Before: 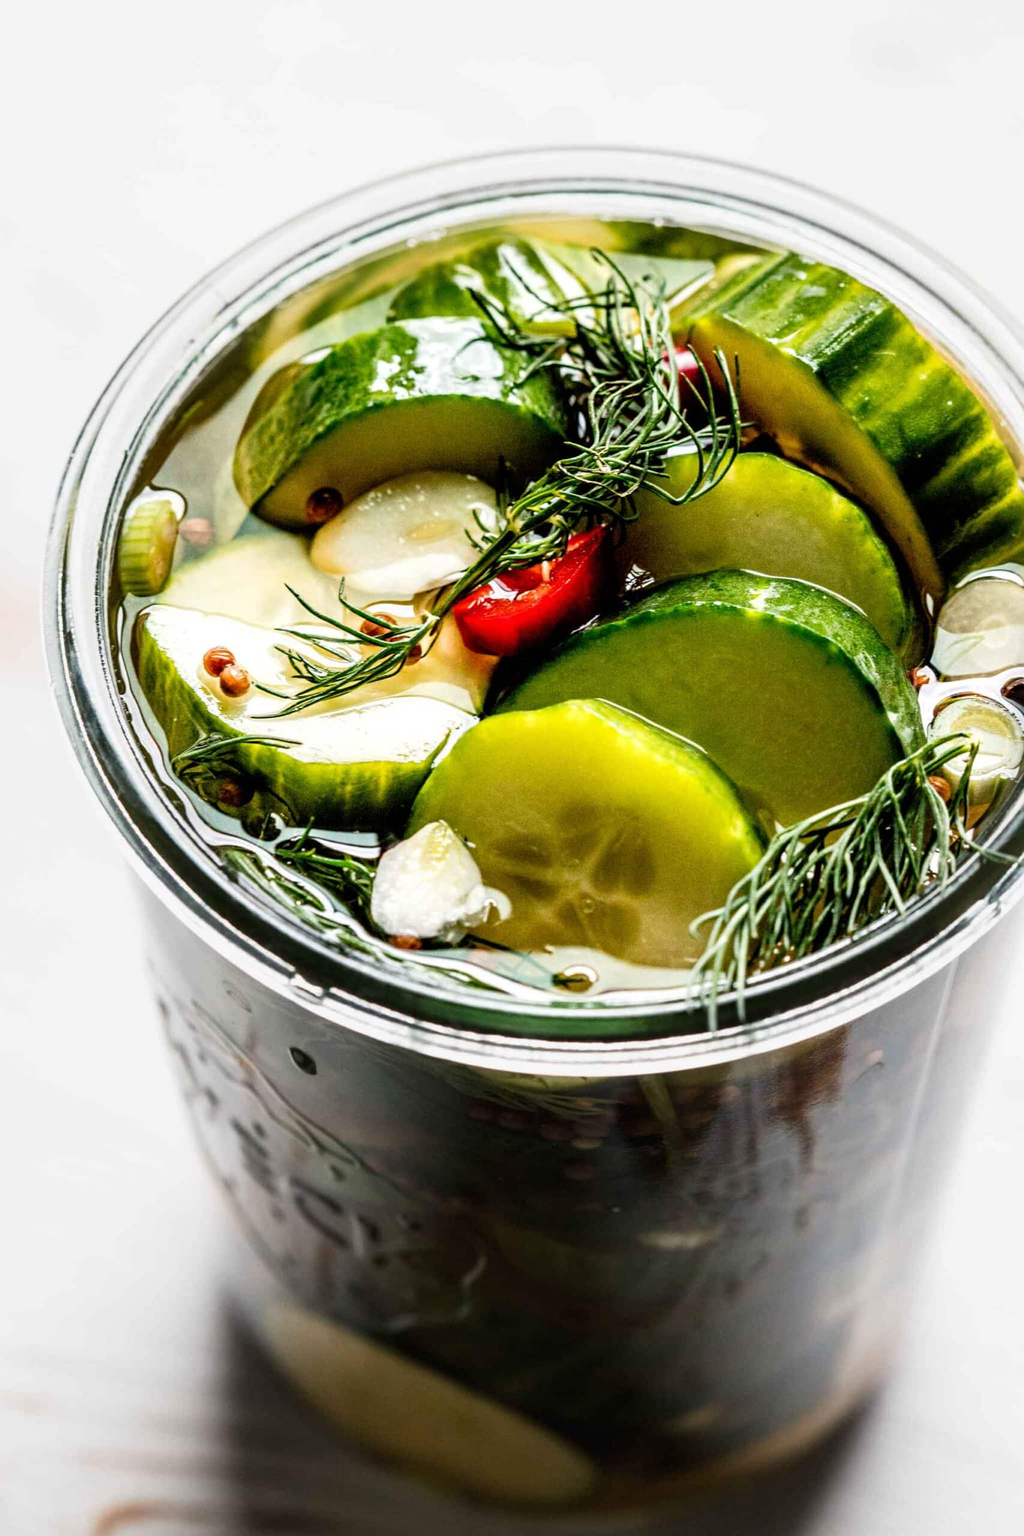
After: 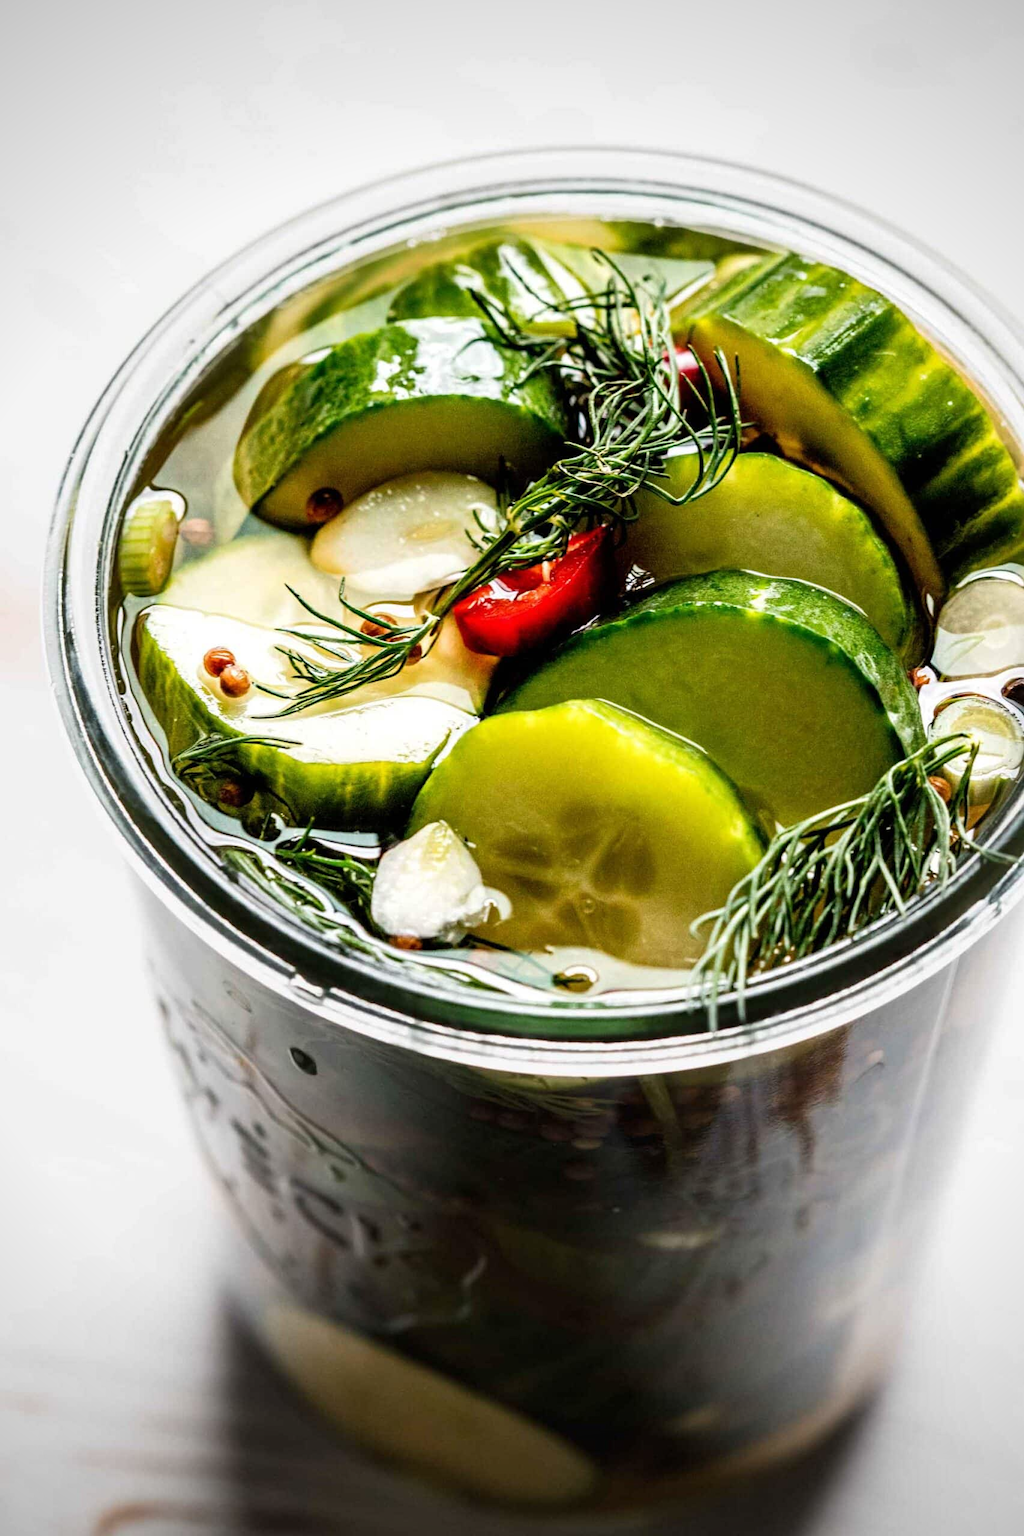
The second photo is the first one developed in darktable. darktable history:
vignetting: fall-off radius 60.82%, brightness -0.58, saturation -0.263, unbound false
